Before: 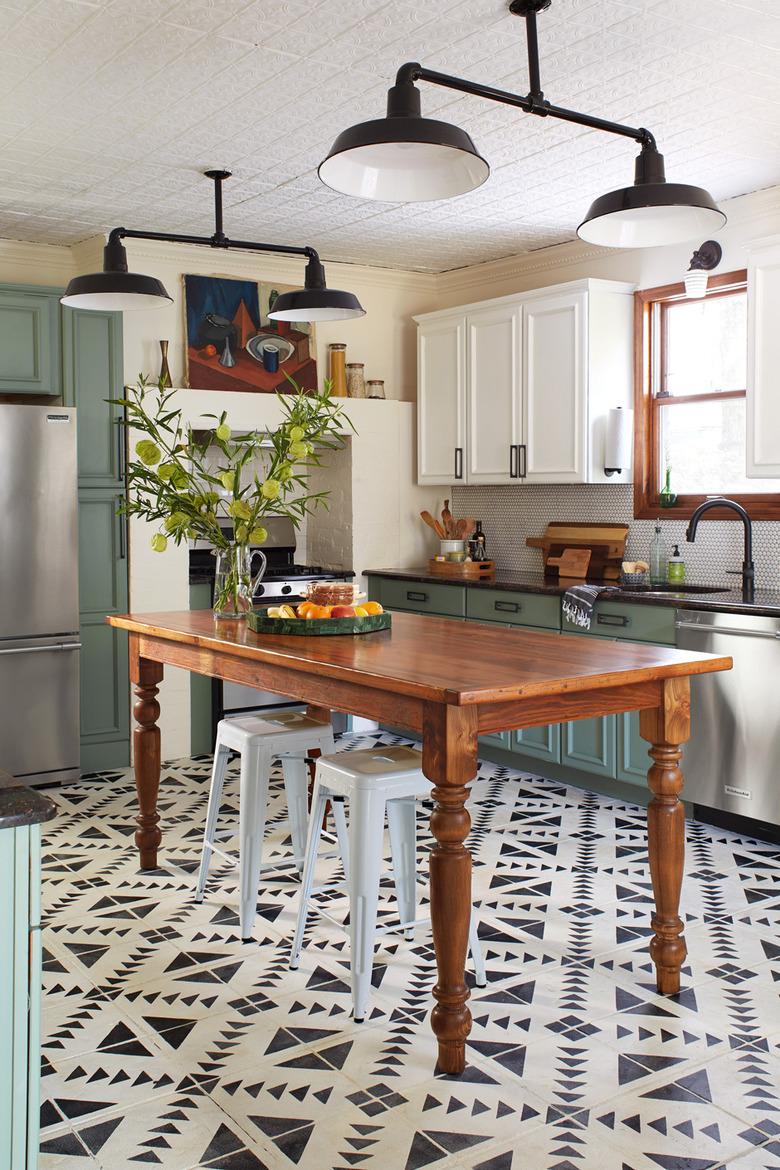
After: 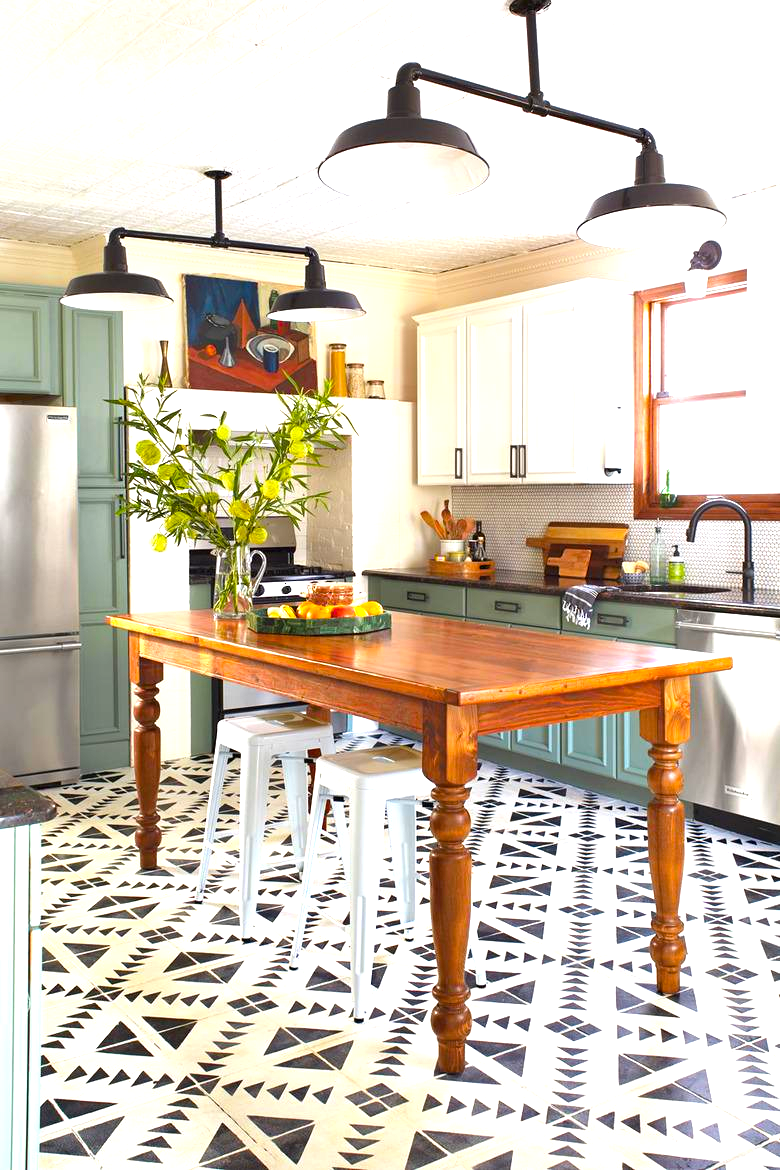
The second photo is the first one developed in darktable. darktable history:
color balance rgb: perceptual saturation grading › global saturation 31.024%
exposure: black level correction 0, exposure 1.127 EV, compensate highlight preservation false
